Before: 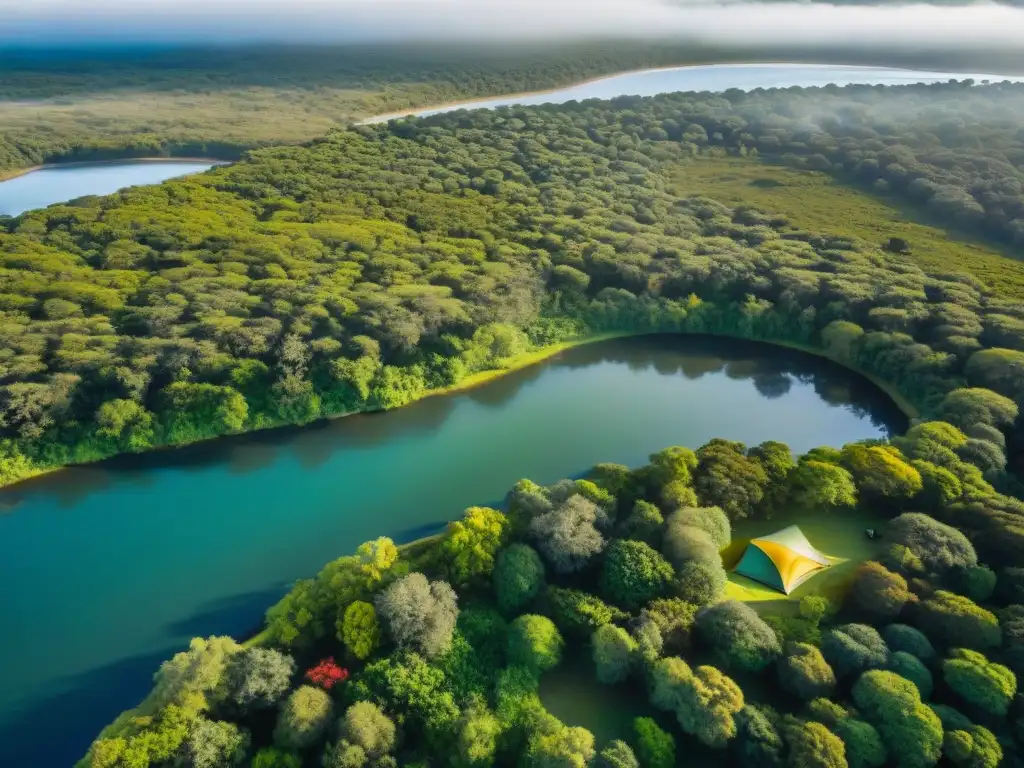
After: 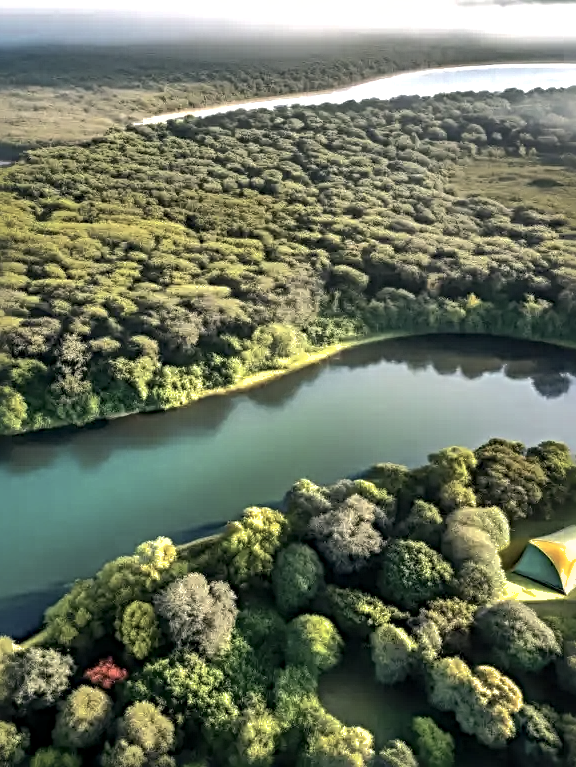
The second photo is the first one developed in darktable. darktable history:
shadows and highlights: on, module defaults
contrast brightness saturation: saturation -0.053
crop: left 21.672%, right 21.991%, bottom 0.001%
tone equalizer: -8 EV -0.746 EV, -7 EV -0.708 EV, -6 EV -0.636 EV, -5 EV -0.368 EV, -3 EV 0.393 EV, -2 EV 0.6 EV, -1 EV 0.701 EV, +0 EV 0.734 EV, edges refinement/feathering 500, mask exposure compensation -1.57 EV, preserve details no
color correction: highlights a* 5.59, highlights b* 5.25, saturation 0.64
sharpen: radius 4.916
local contrast: detail 130%
